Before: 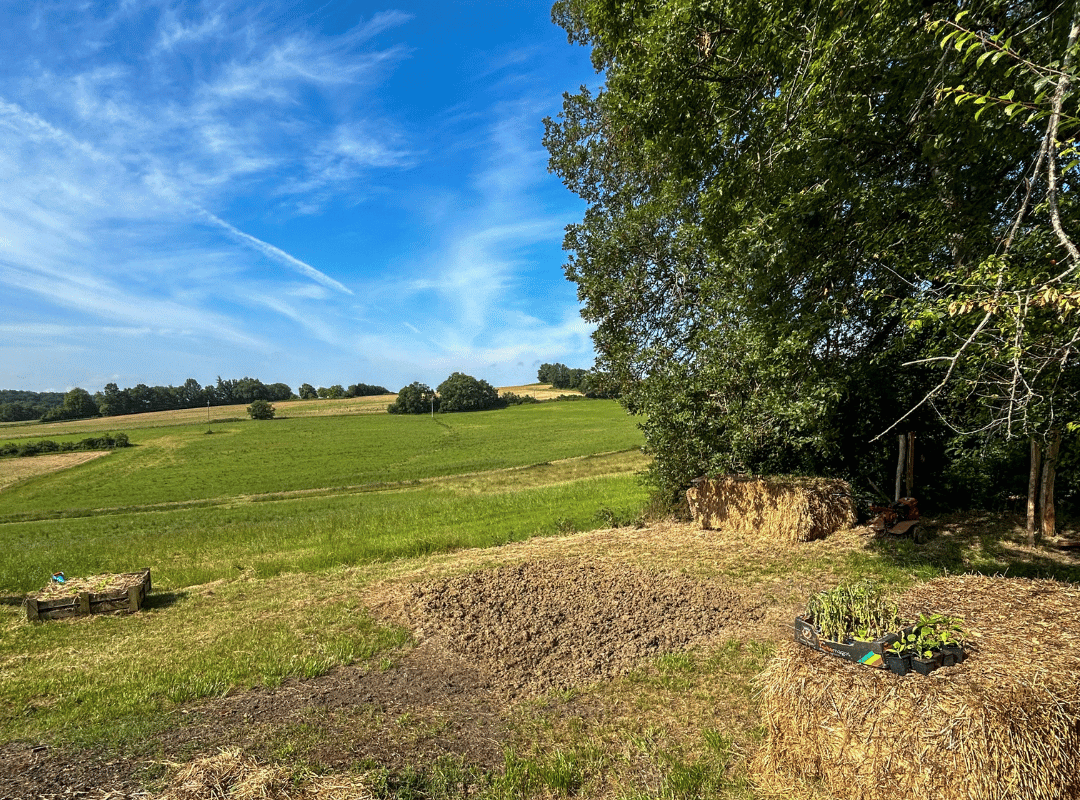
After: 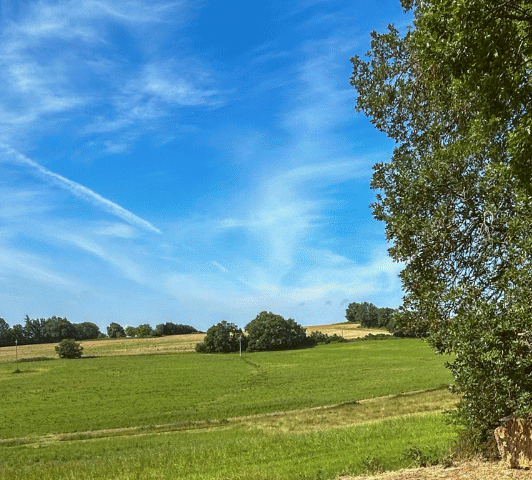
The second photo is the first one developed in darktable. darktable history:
color balance: lift [1.004, 1.002, 1.002, 0.998], gamma [1, 1.007, 1.002, 0.993], gain [1, 0.977, 1.013, 1.023], contrast -3.64%
crop: left 17.835%, top 7.675%, right 32.881%, bottom 32.213%
